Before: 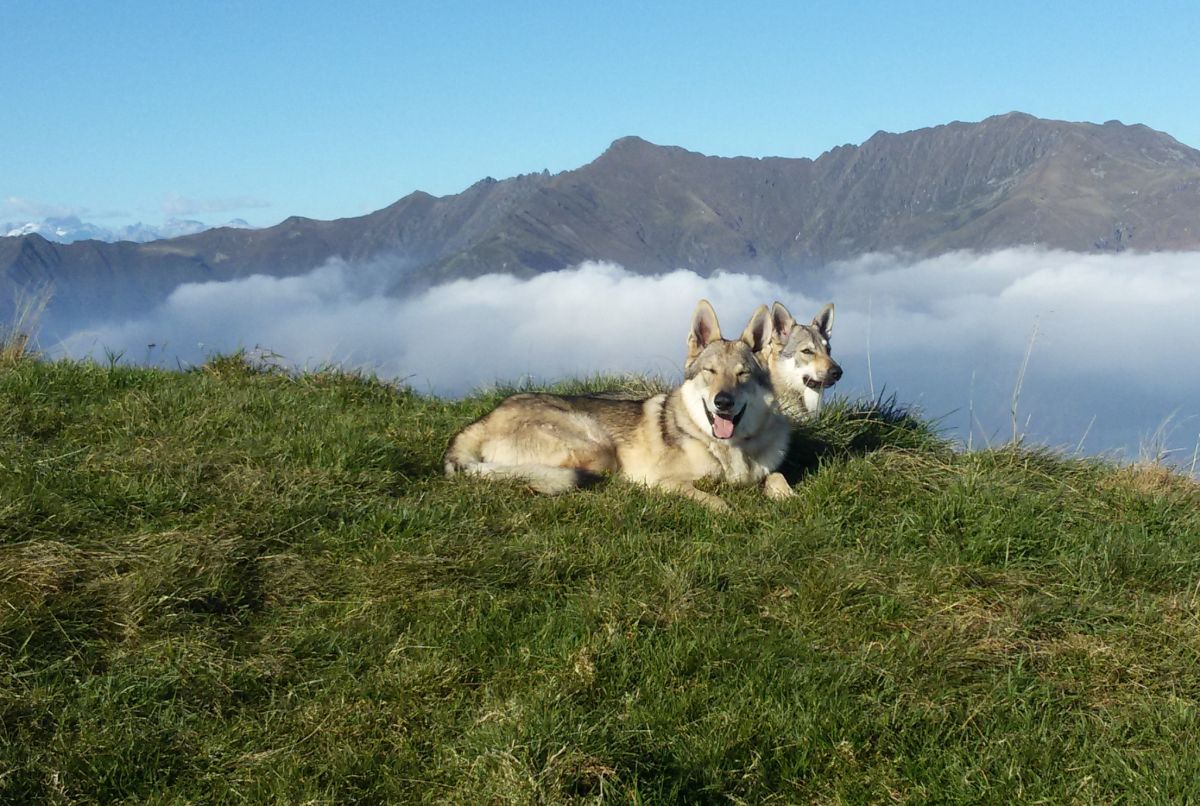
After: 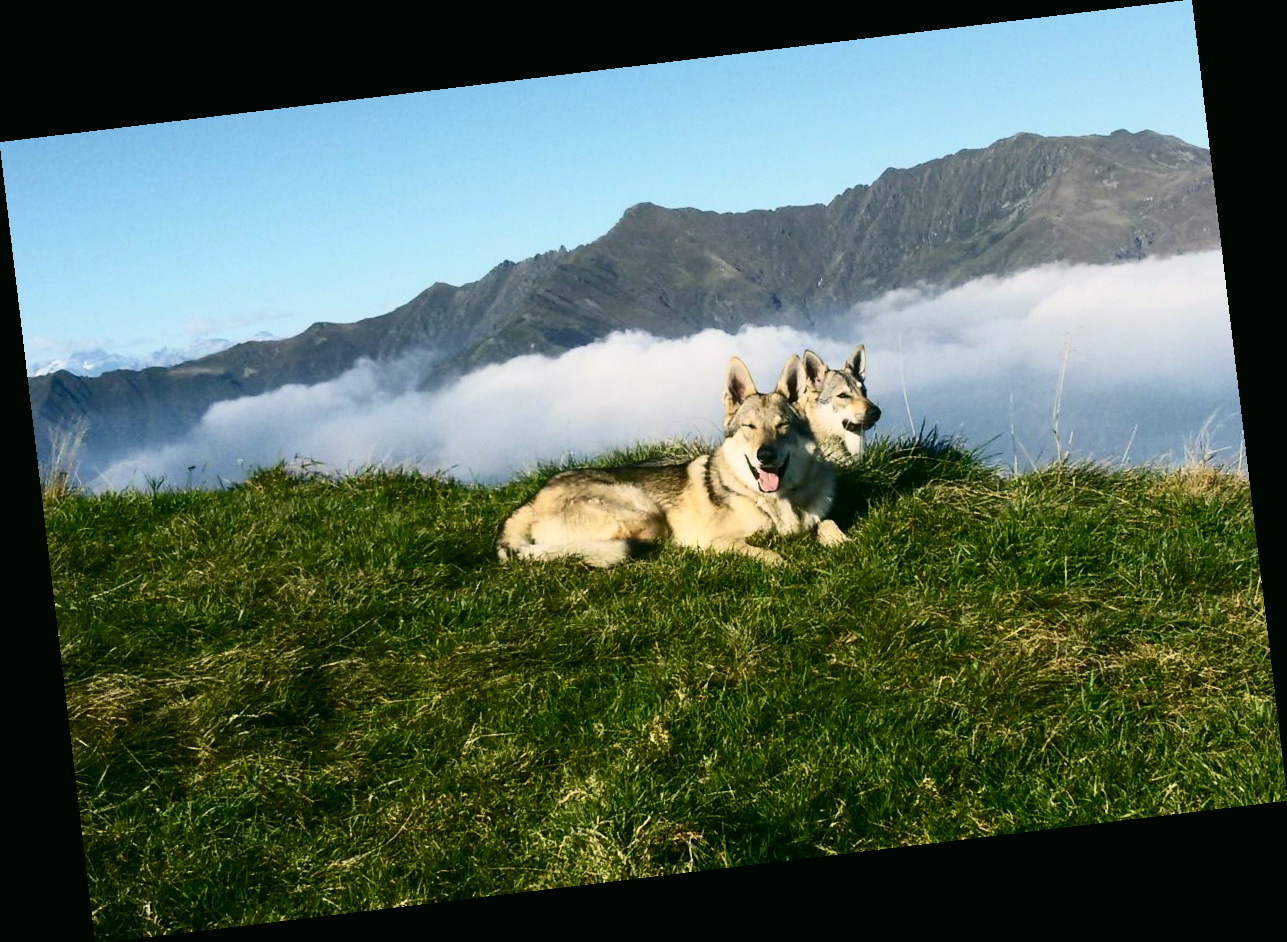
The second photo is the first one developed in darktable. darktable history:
contrast brightness saturation: contrast 0.4, brightness 0.1, saturation 0.21
graduated density: on, module defaults
rotate and perspective: rotation -6.83°, automatic cropping off
color correction: highlights a* 4.02, highlights b* 4.98, shadows a* -7.55, shadows b* 4.98
